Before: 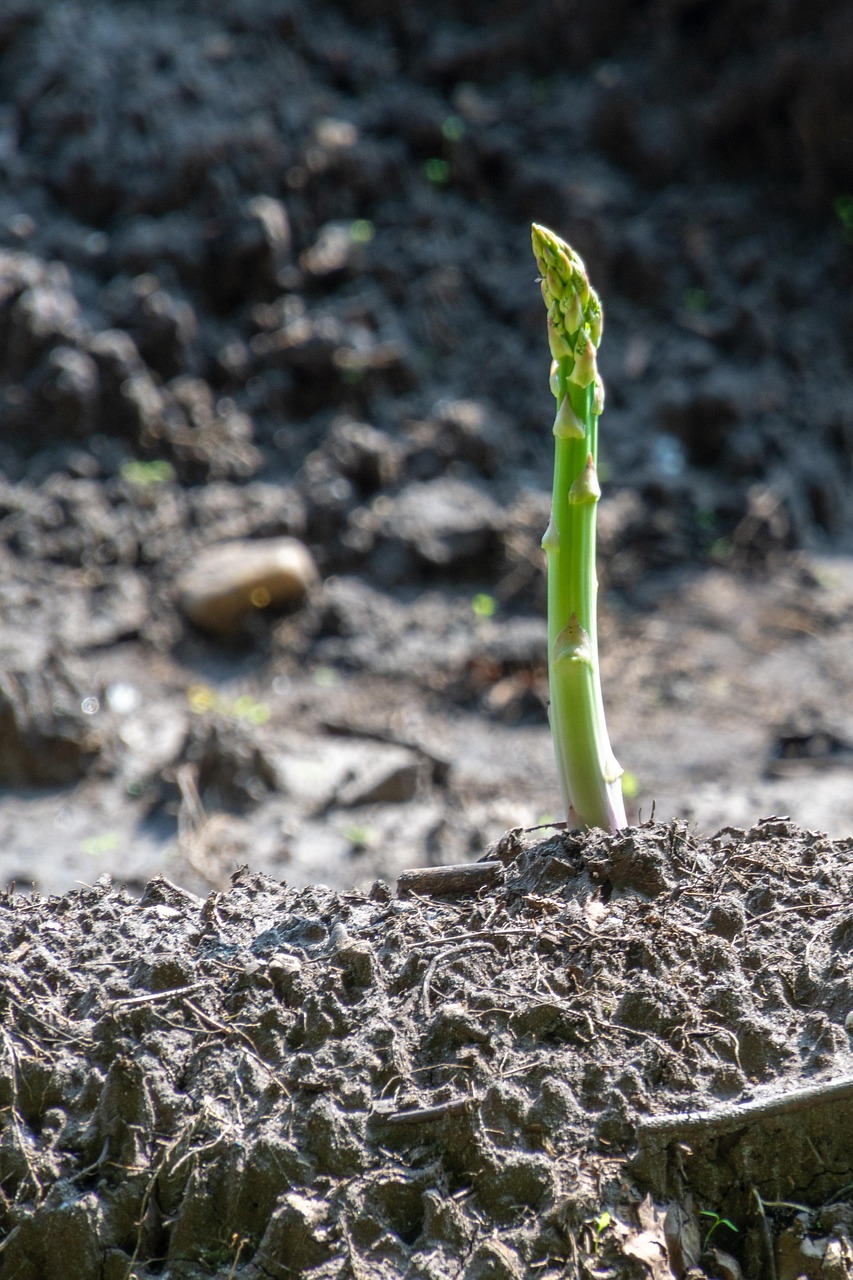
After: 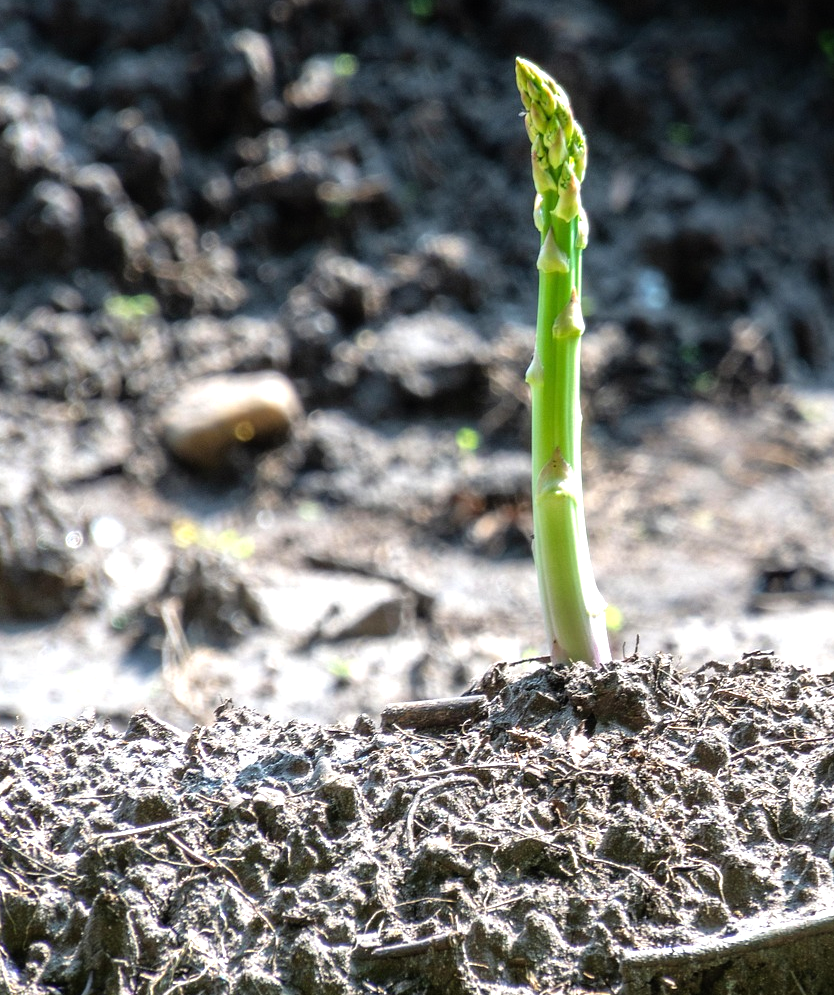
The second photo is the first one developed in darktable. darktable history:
crop and rotate: left 1.904%, top 12.976%, right 0.252%, bottom 9.246%
tone equalizer: -8 EV -0.723 EV, -7 EV -0.69 EV, -6 EV -0.569 EV, -5 EV -0.4 EV, -3 EV 0.373 EV, -2 EV 0.6 EV, -1 EV 0.69 EV, +0 EV 0.742 EV
